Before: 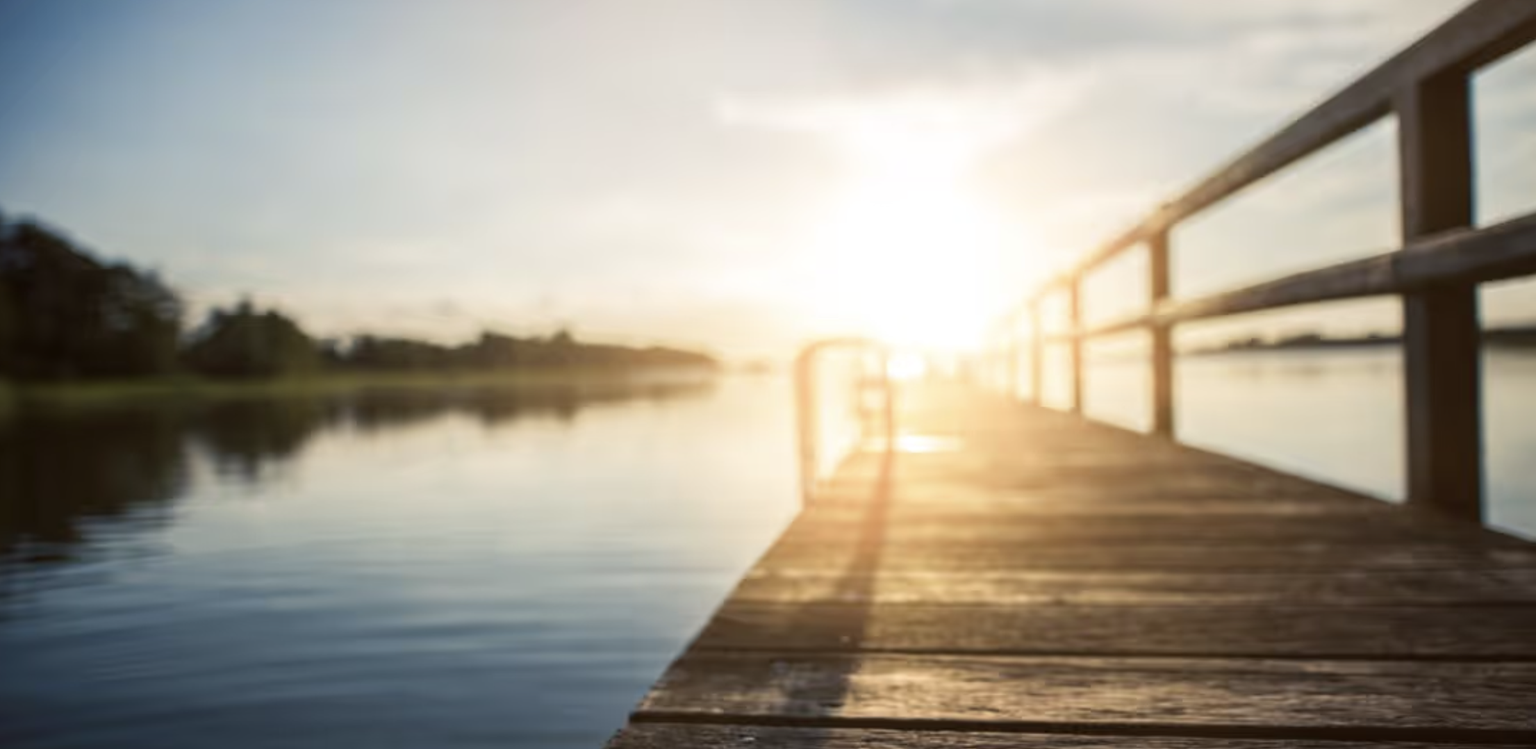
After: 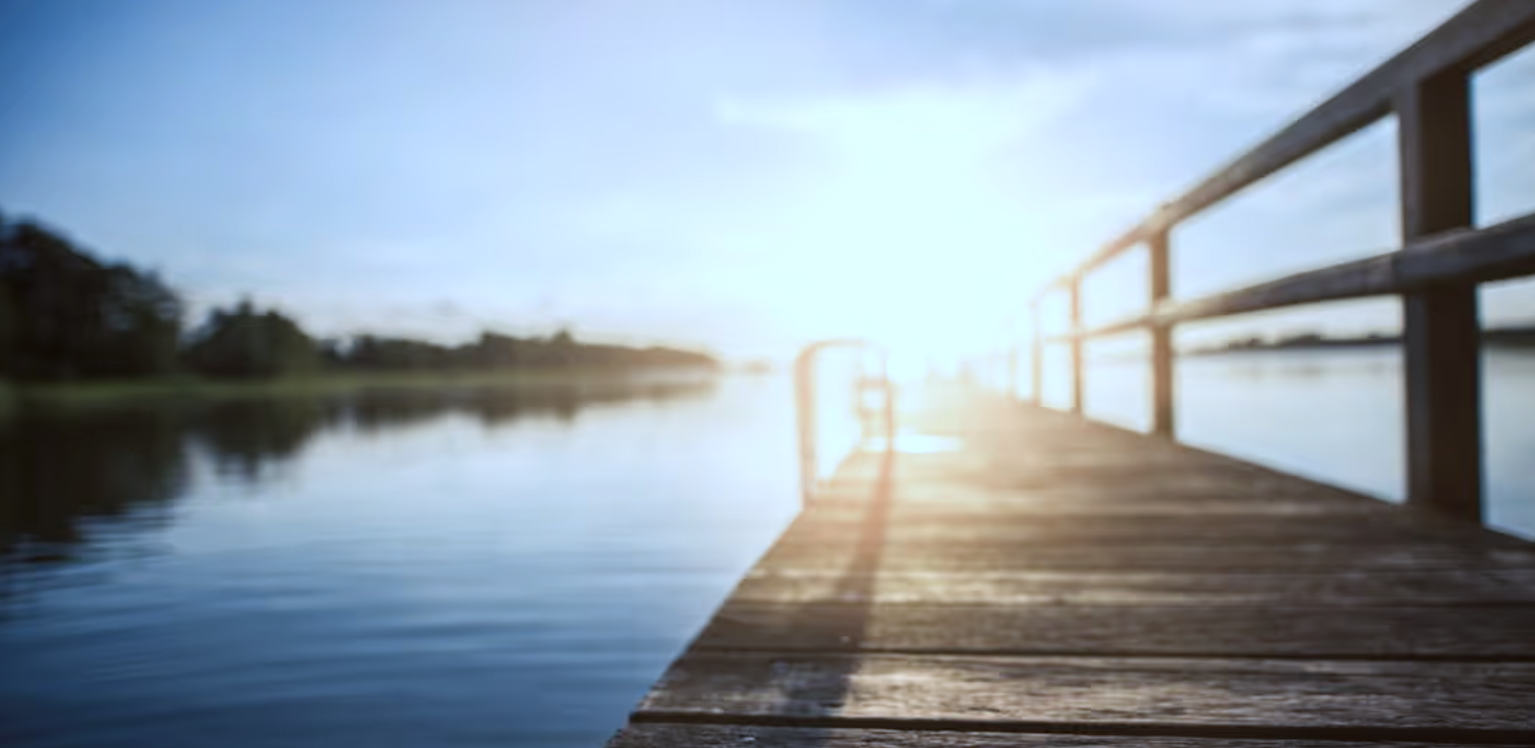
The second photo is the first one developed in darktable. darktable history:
color calibration: illuminant custom, x 0.392, y 0.392, temperature 3855.01 K, saturation algorithm version 1 (2020)
